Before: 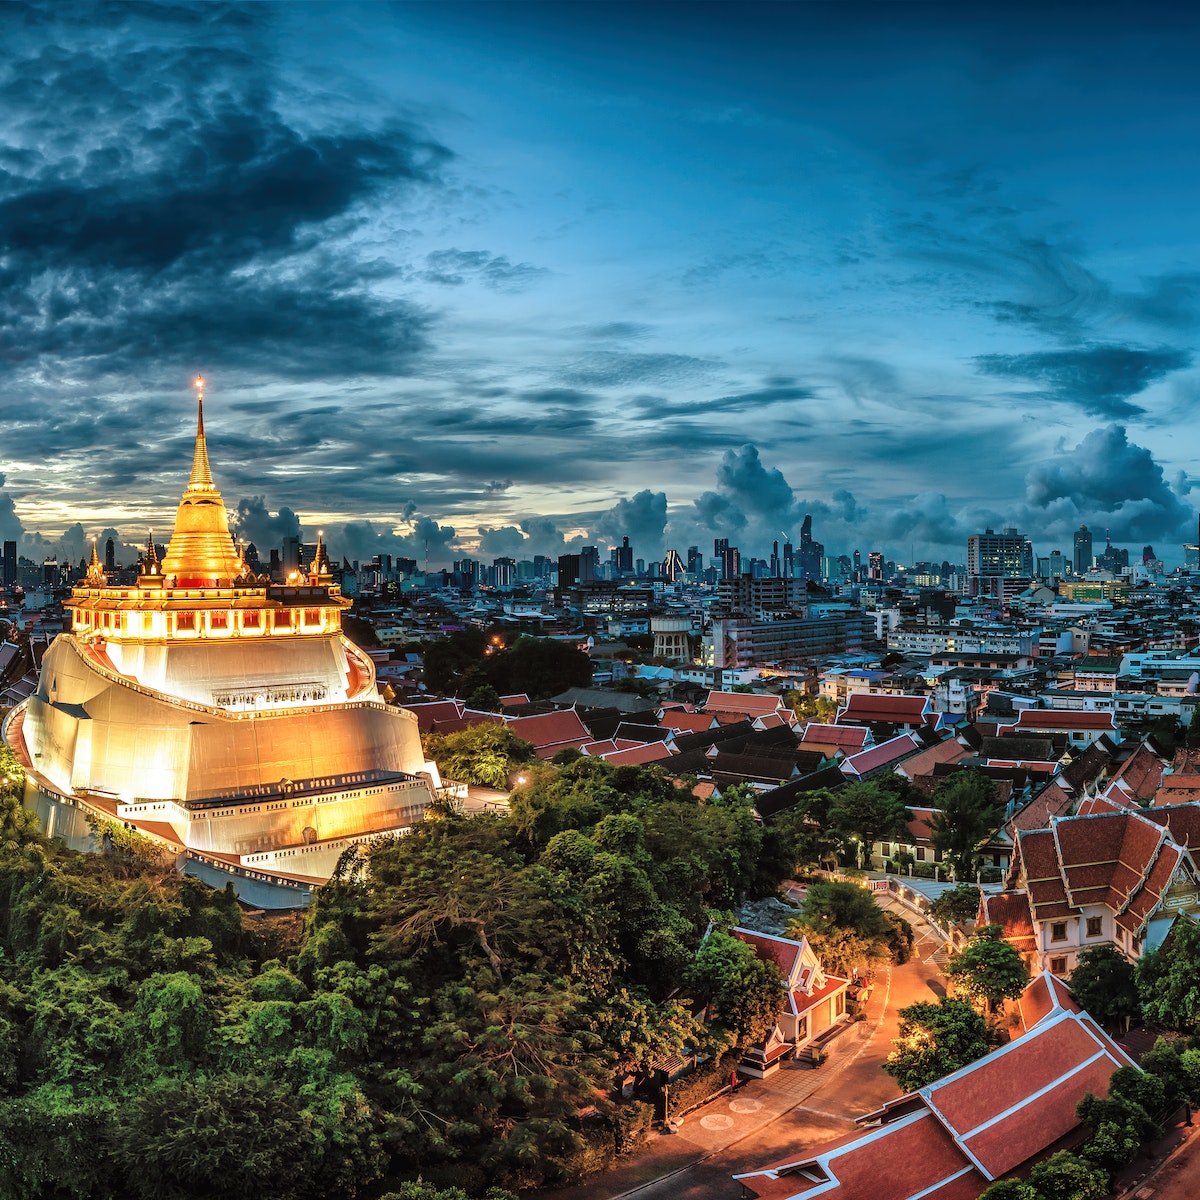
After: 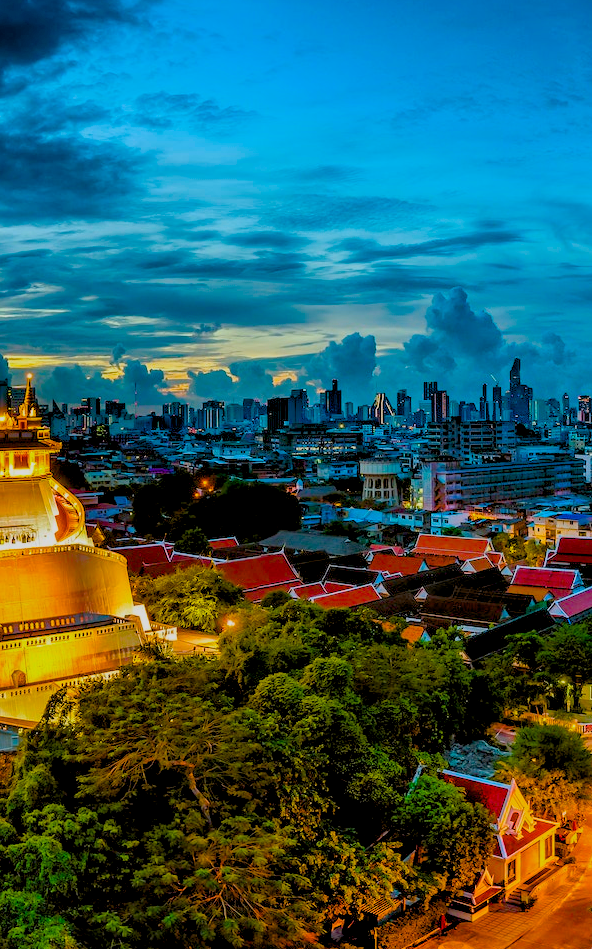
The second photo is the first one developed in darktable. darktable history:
crop and rotate: angle 0.018°, left 24.316%, top 13.152%, right 26.301%, bottom 7.72%
color balance rgb: global offset › luminance -1.009%, perceptual saturation grading › global saturation 64.116%, perceptual saturation grading › highlights 59.523%, perceptual saturation grading › mid-tones 49.646%, perceptual saturation grading › shadows 49.697%, contrast -20.459%
